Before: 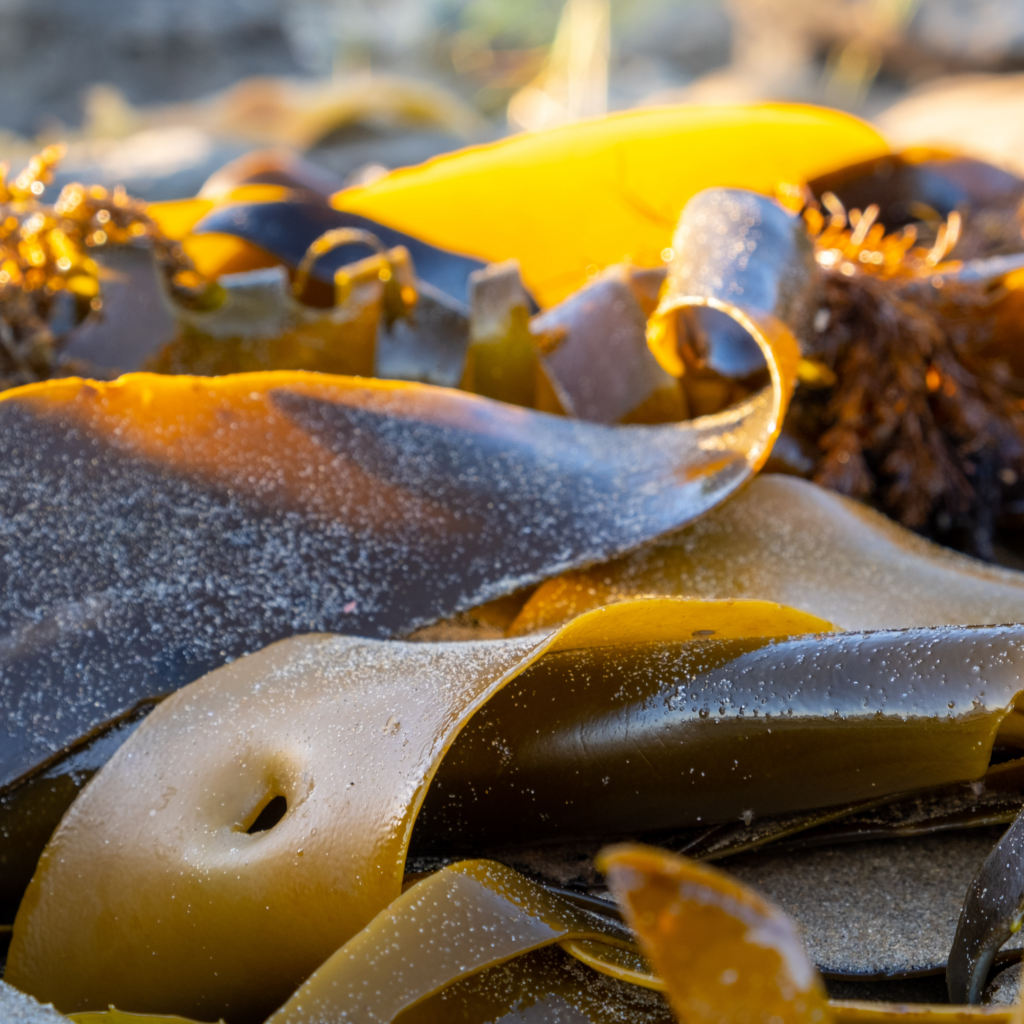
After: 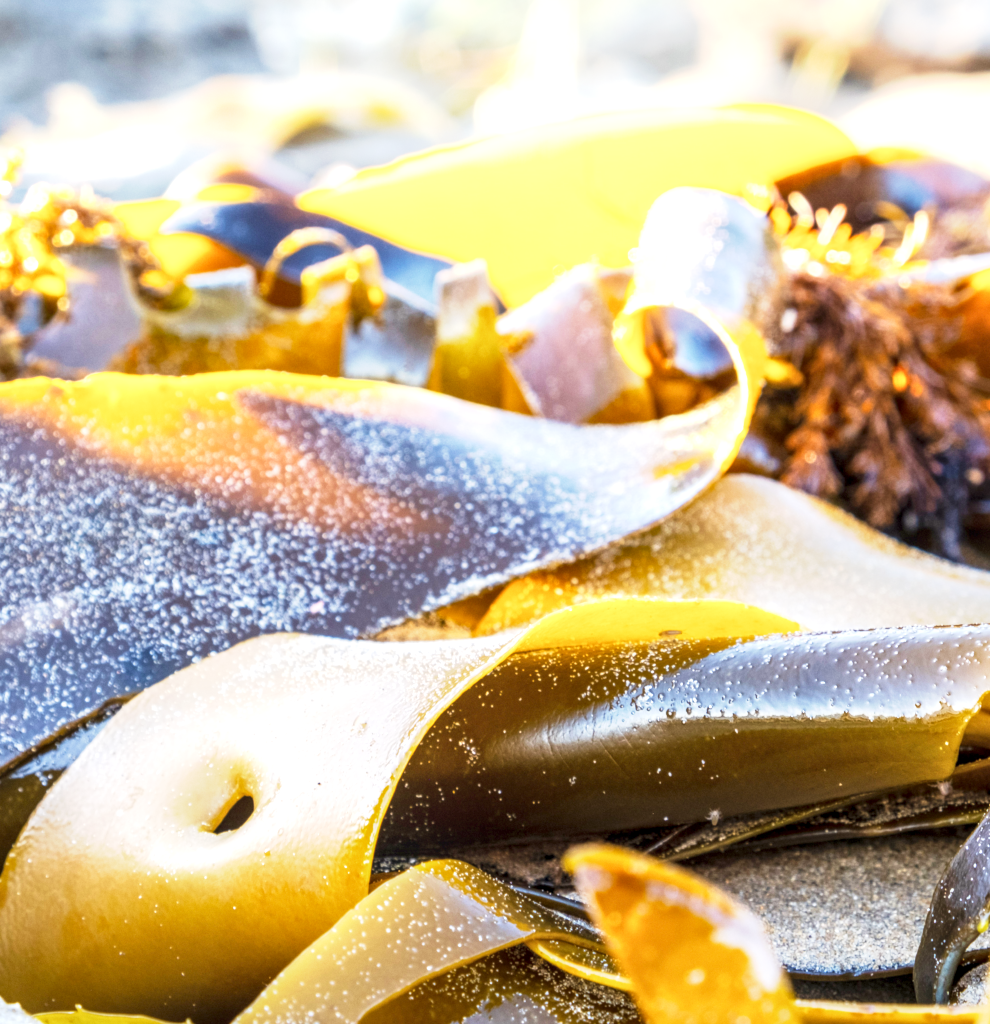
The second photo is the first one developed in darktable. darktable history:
local contrast: detail 130%
crop and rotate: left 3.237%
base curve: curves: ch0 [(0, 0) (0.088, 0.125) (0.176, 0.251) (0.354, 0.501) (0.613, 0.749) (1, 0.877)], preserve colors none
exposure: black level correction 0, exposure 1.669 EV, compensate exposure bias true, compensate highlight preservation false
velvia: on, module defaults
